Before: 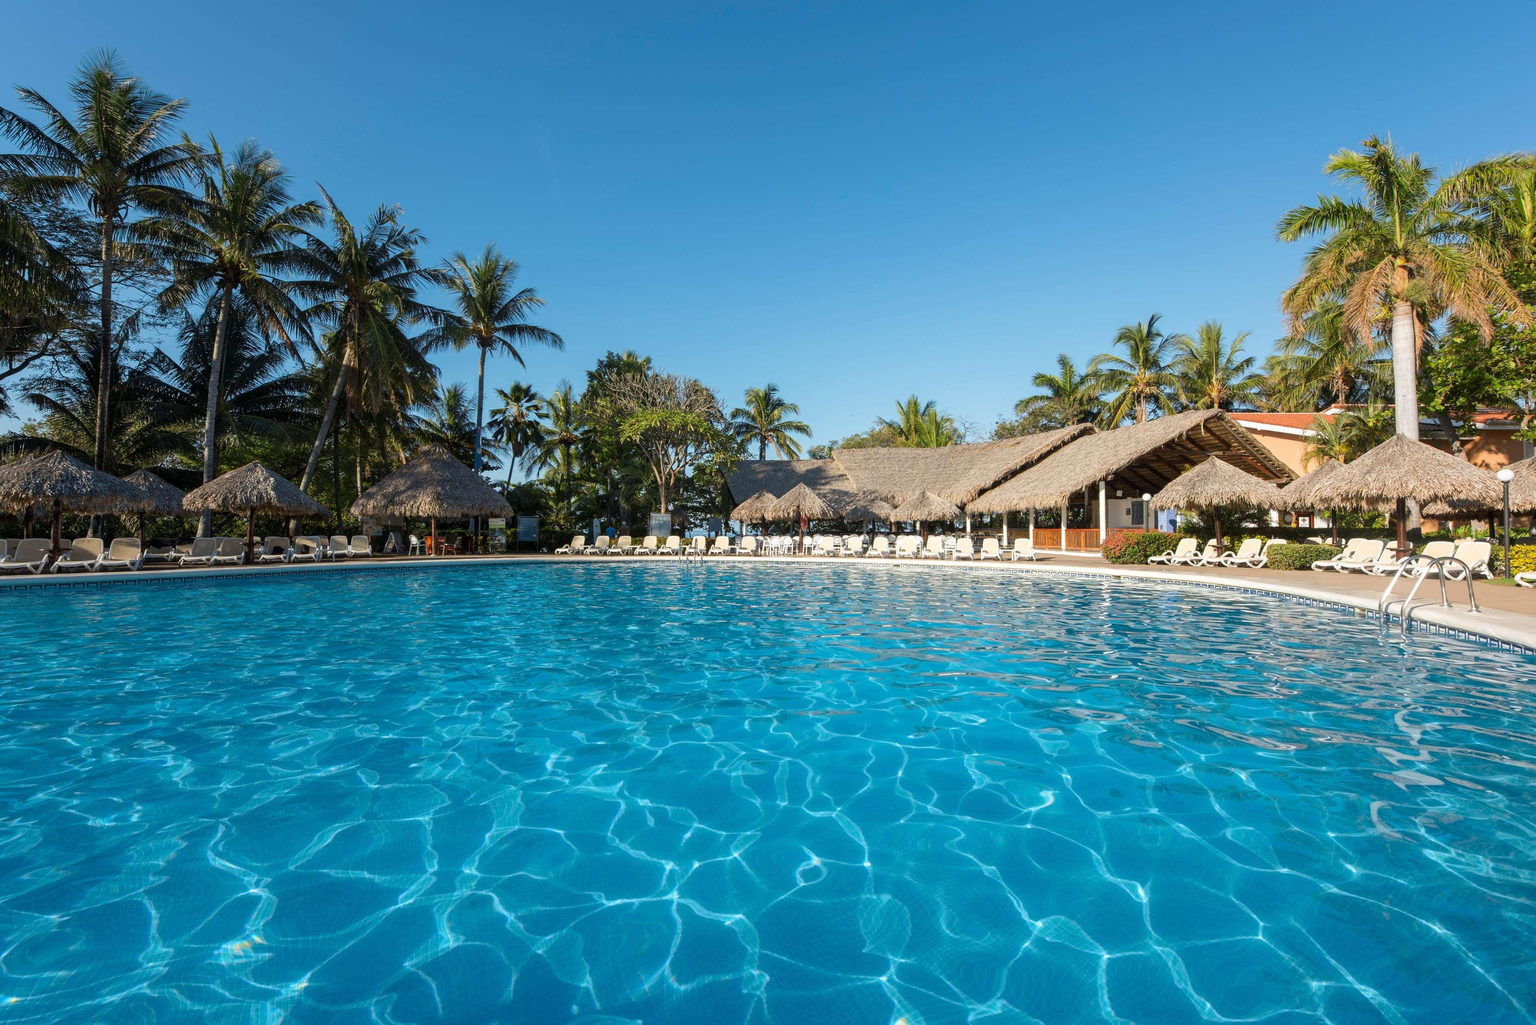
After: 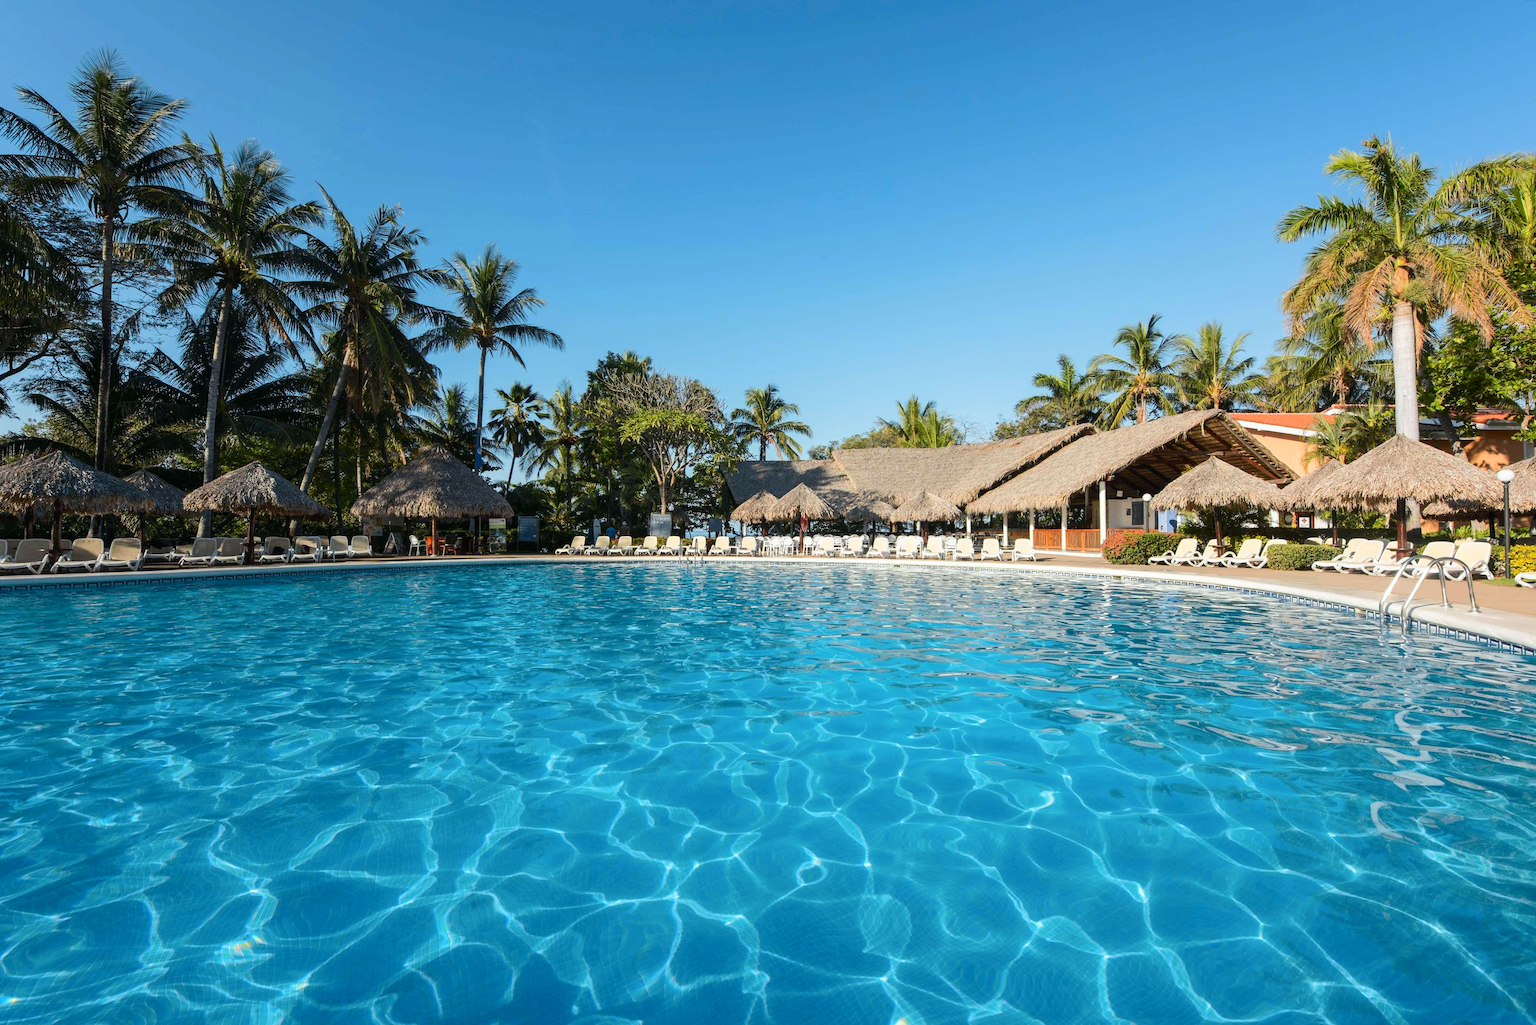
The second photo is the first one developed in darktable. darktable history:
tone curve: curves: ch0 [(0, 0.01) (0.037, 0.032) (0.131, 0.108) (0.275, 0.256) (0.483, 0.512) (0.61, 0.665) (0.696, 0.742) (0.792, 0.819) (0.911, 0.925) (0.997, 0.995)]; ch1 [(0, 0) (0.301, 0.3) (0.423, 0.421) (0.492, 0.488) (0.507, 0.503) (0.53, 0.532) (0.573, 0.586) (0.683, 0.702) (0.746, 0.77) (1, 1)]; ch2 [(0, 0) (0.246, 0.233) (0.36, 0.352) (0.415, 0.415) (0.485, 0.487) (0.502, 0.504) (0.525, 0.518) (0.539, 0.539) (0.587, 0.594) (0.636, 0.652) (0.711, 0.729) (0.845, 0.855) (0.998, 0.977)], color space Lab, independent channels, preserve colors none
